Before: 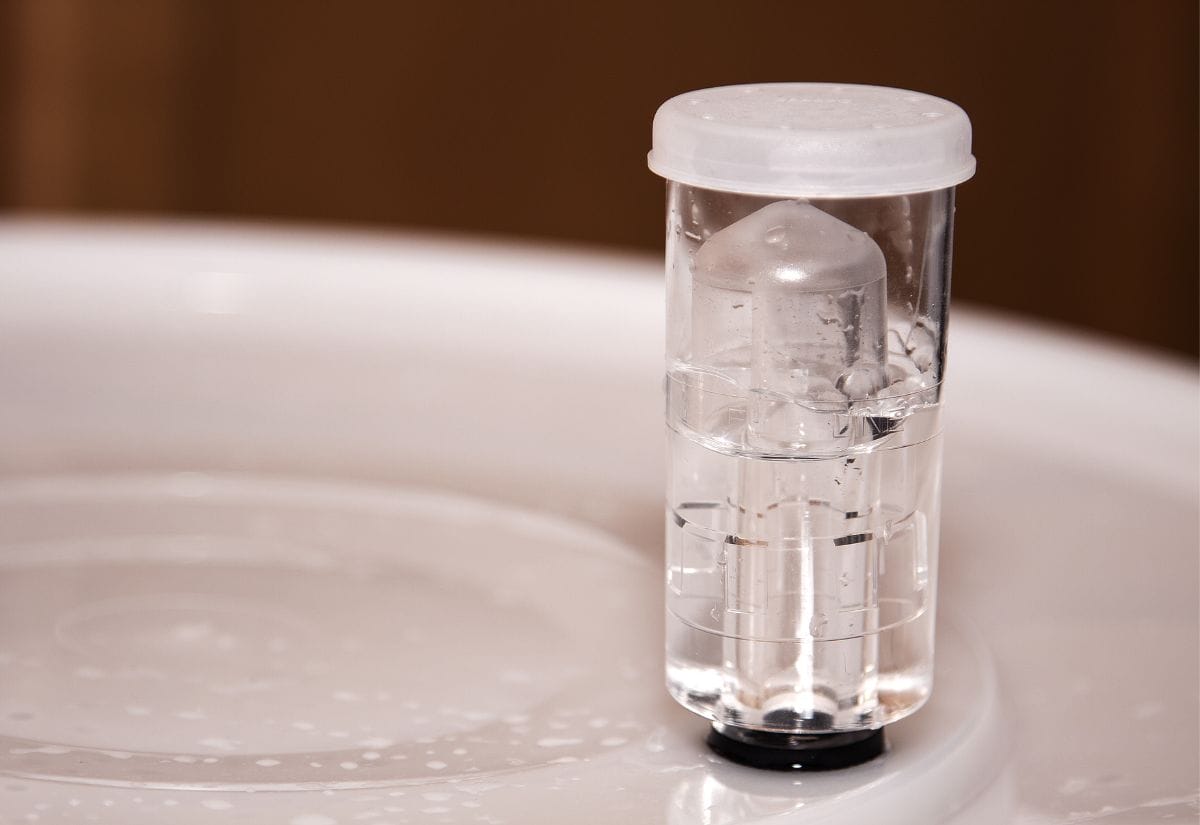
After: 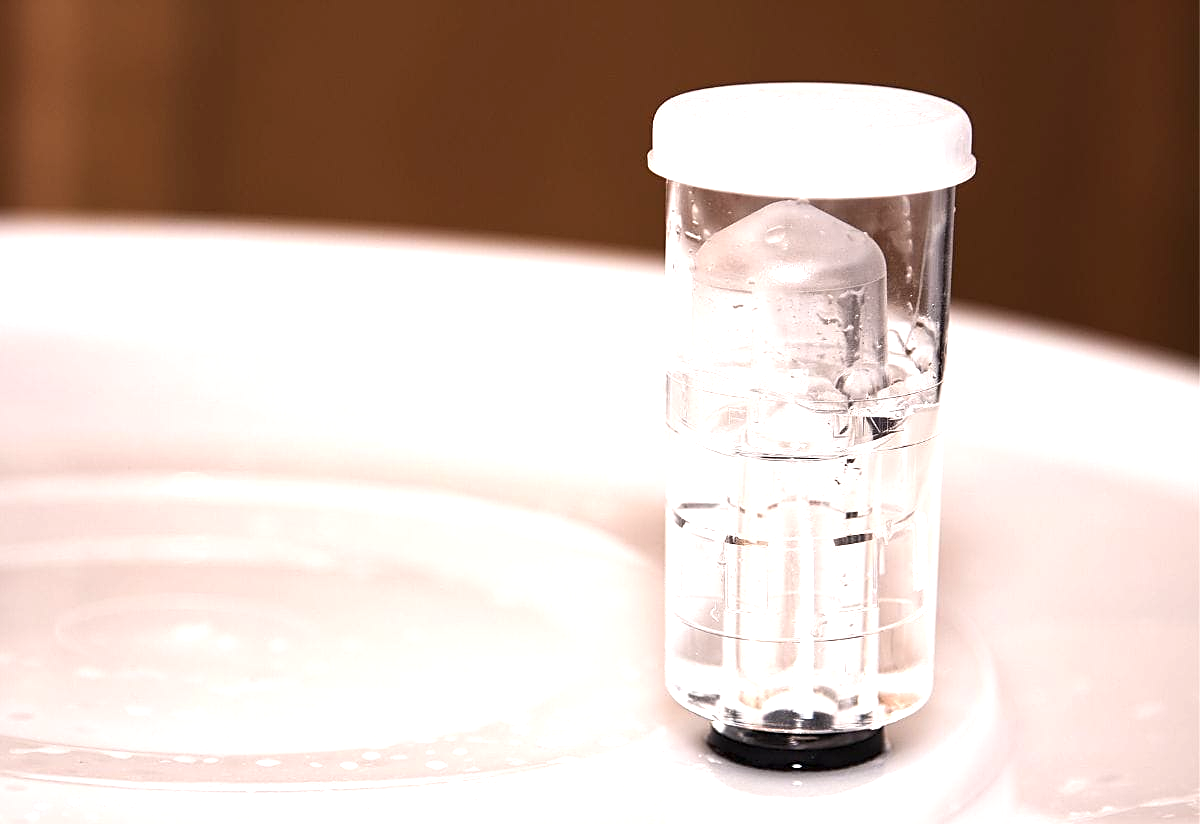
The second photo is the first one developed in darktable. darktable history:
crop: bottom 0.064%
sharpen: on, module defaults
exposure: exposure 1.001 EV, compensate highlight preservation false
